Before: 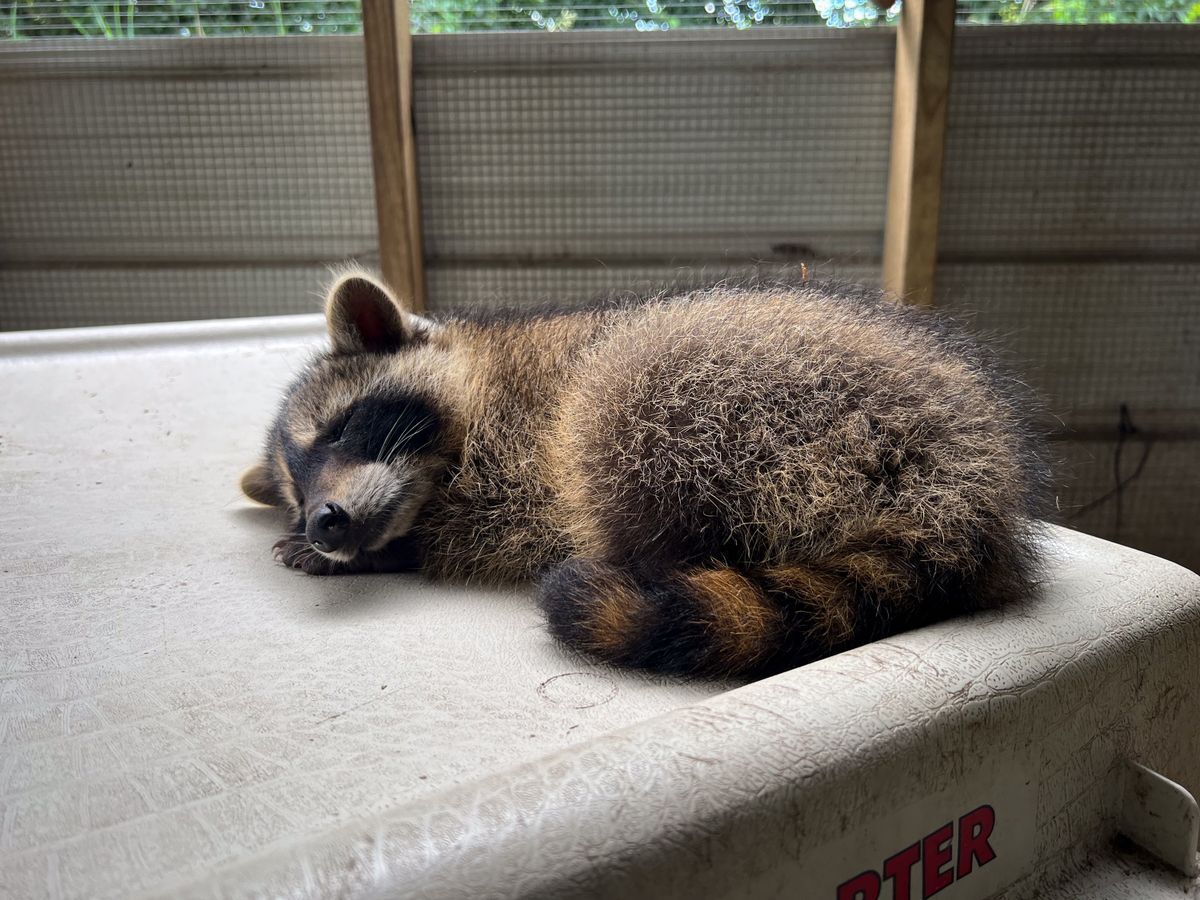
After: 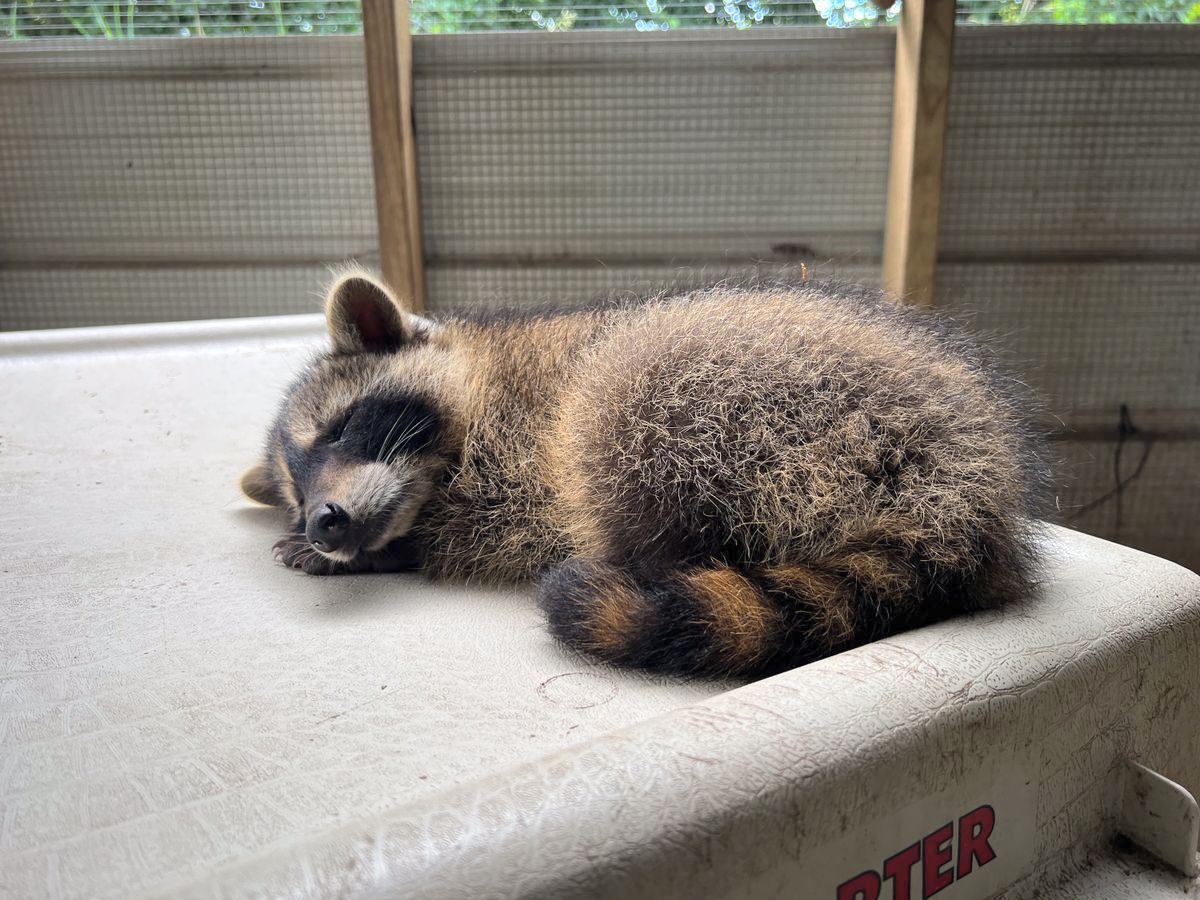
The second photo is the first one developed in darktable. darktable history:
contrast brightness saturation: brightness 0.147
